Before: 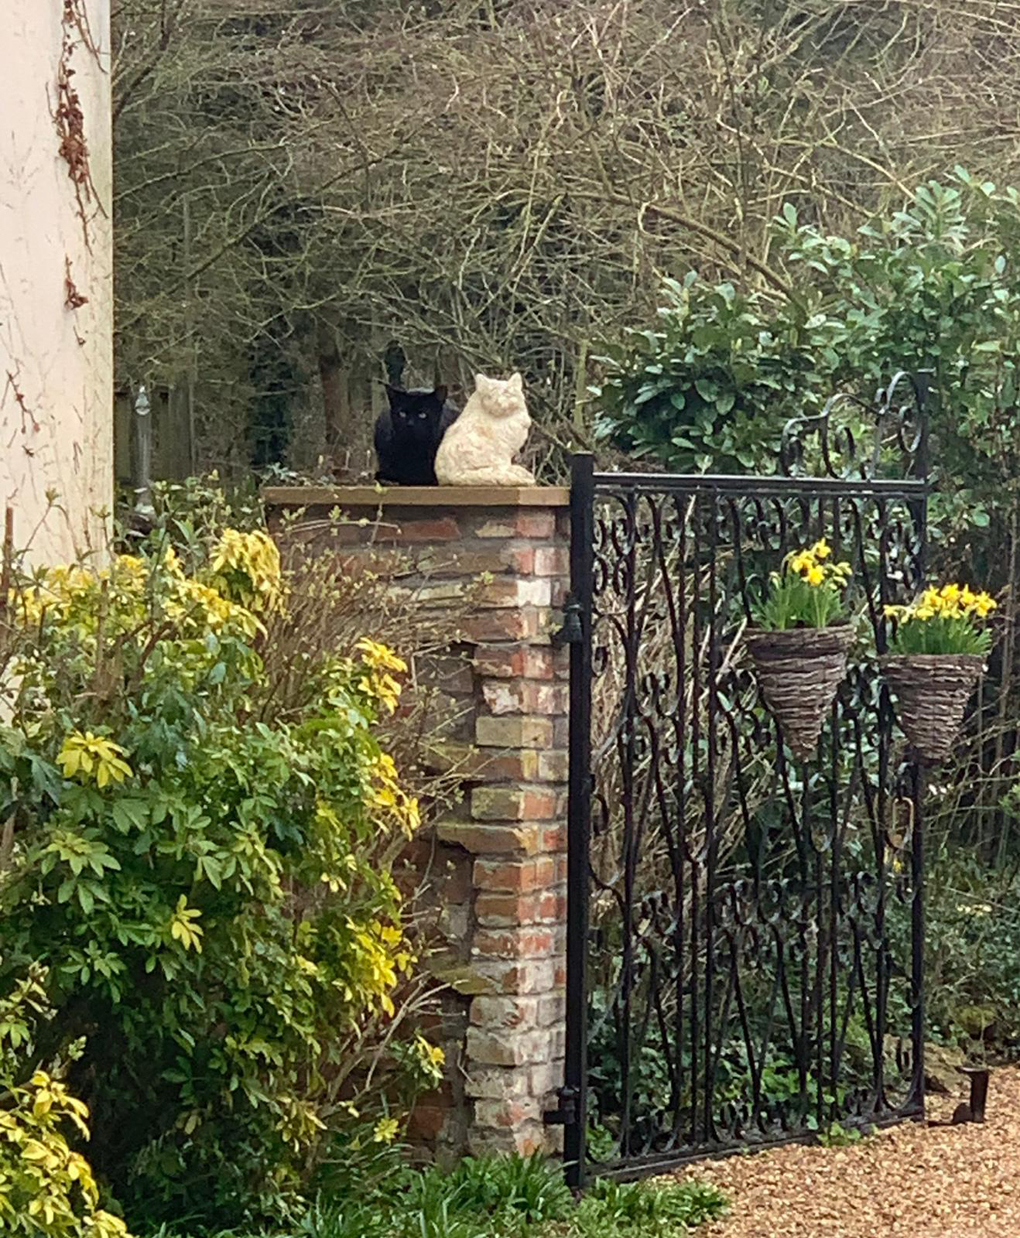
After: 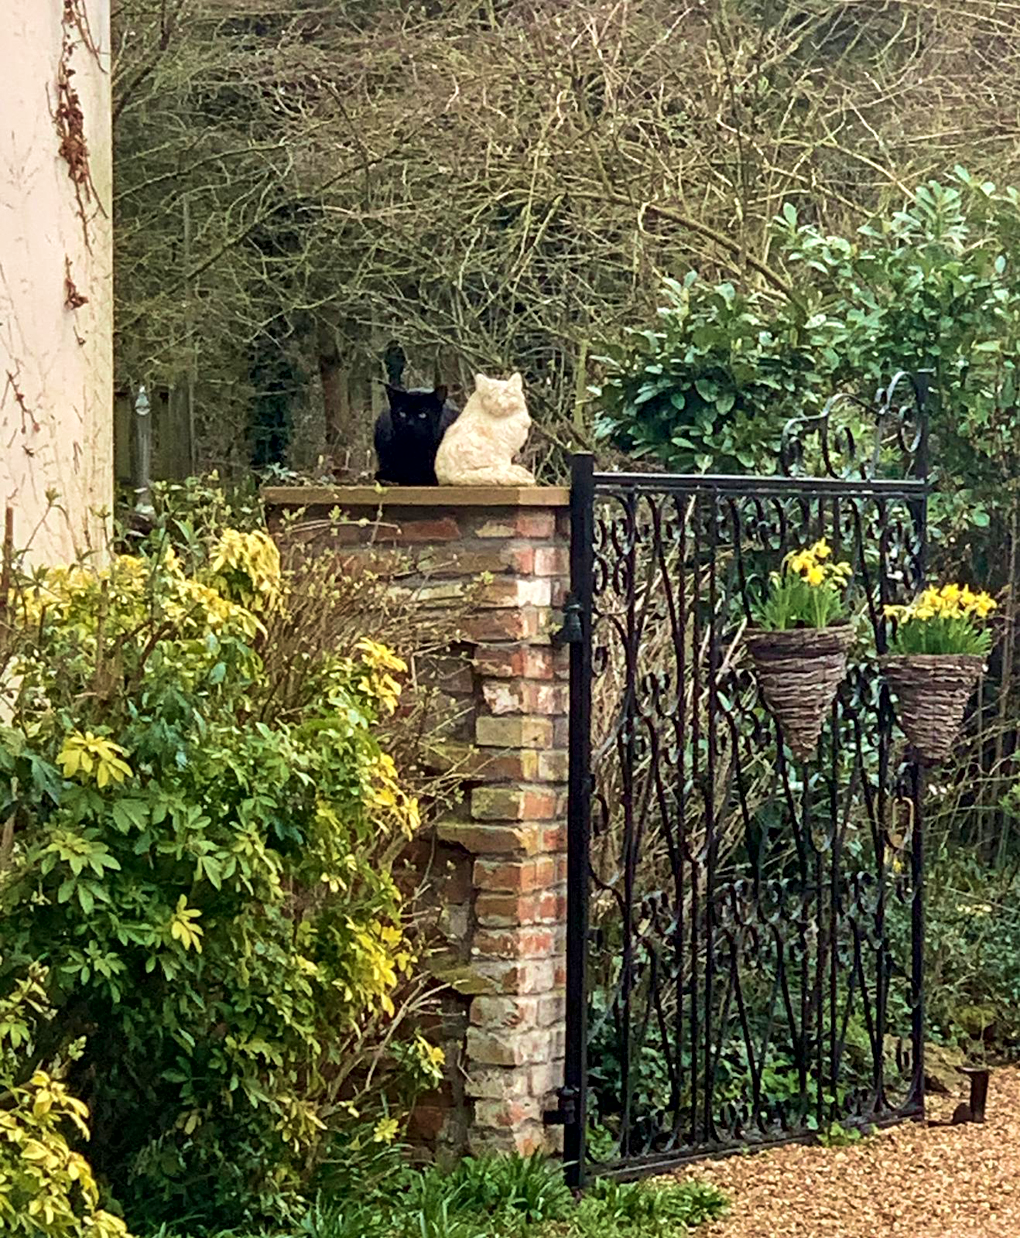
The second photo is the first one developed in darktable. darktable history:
velvia: strength 39.63%
local contrast: mode bilateral grid, contrast 25, coarseness 60, detail 151%, midtone range 0.2
